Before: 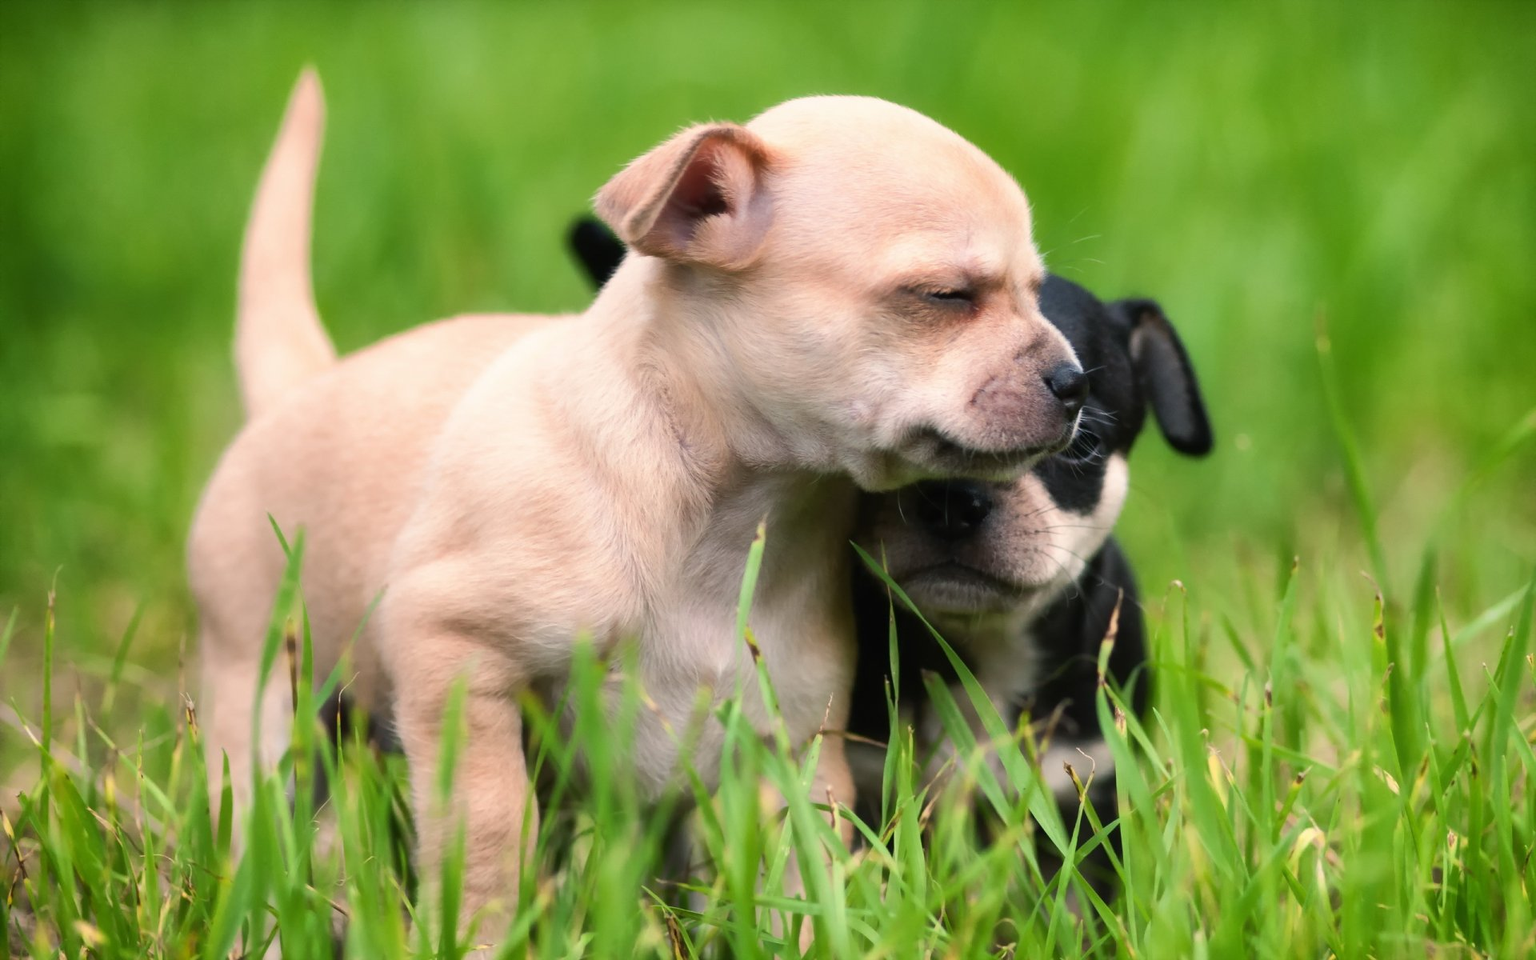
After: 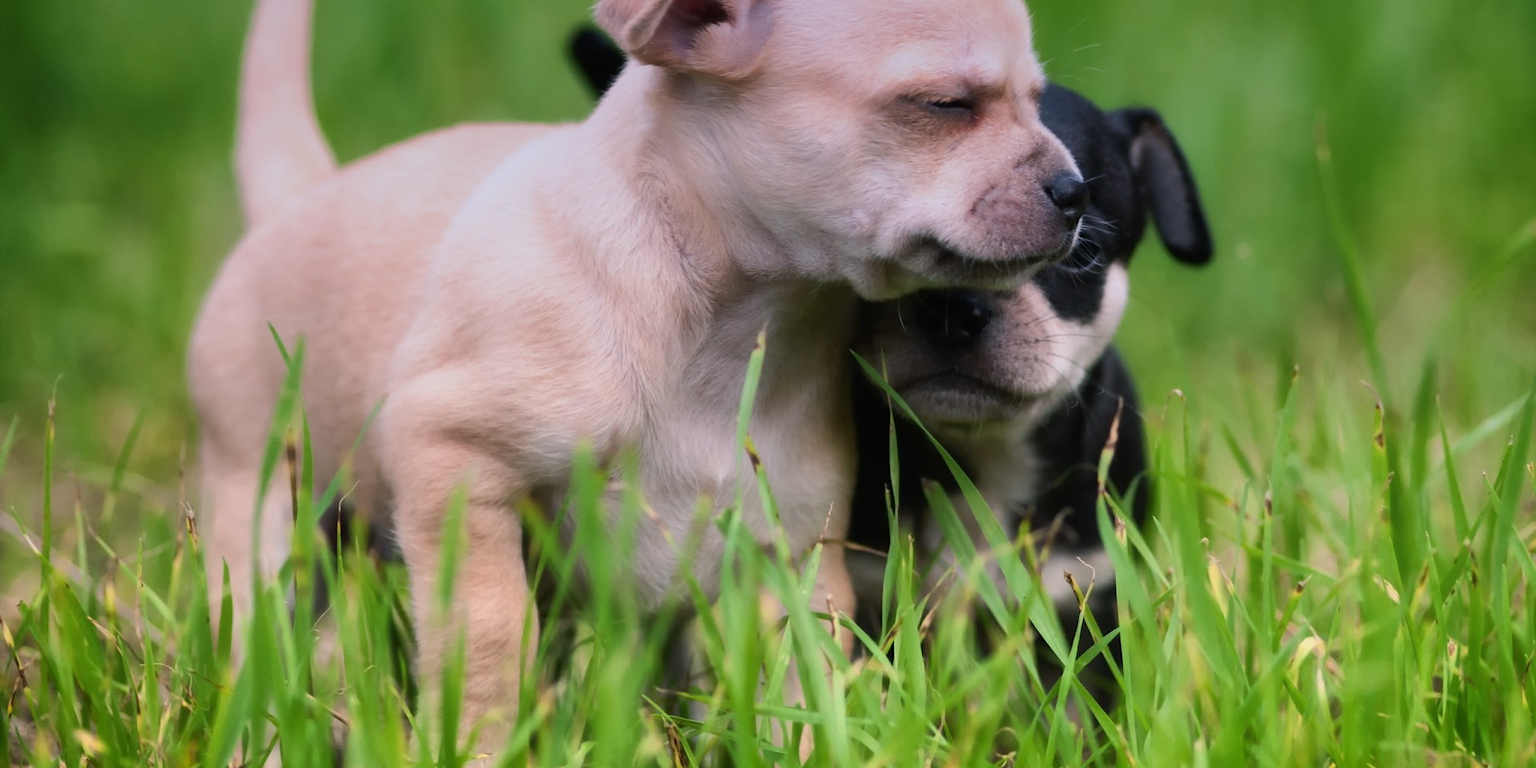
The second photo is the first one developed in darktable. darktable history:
exposure: compensate highlight preservation false
graduated density: hue 238.83°, saturation 50%
crop and rotate: top 19.998%
